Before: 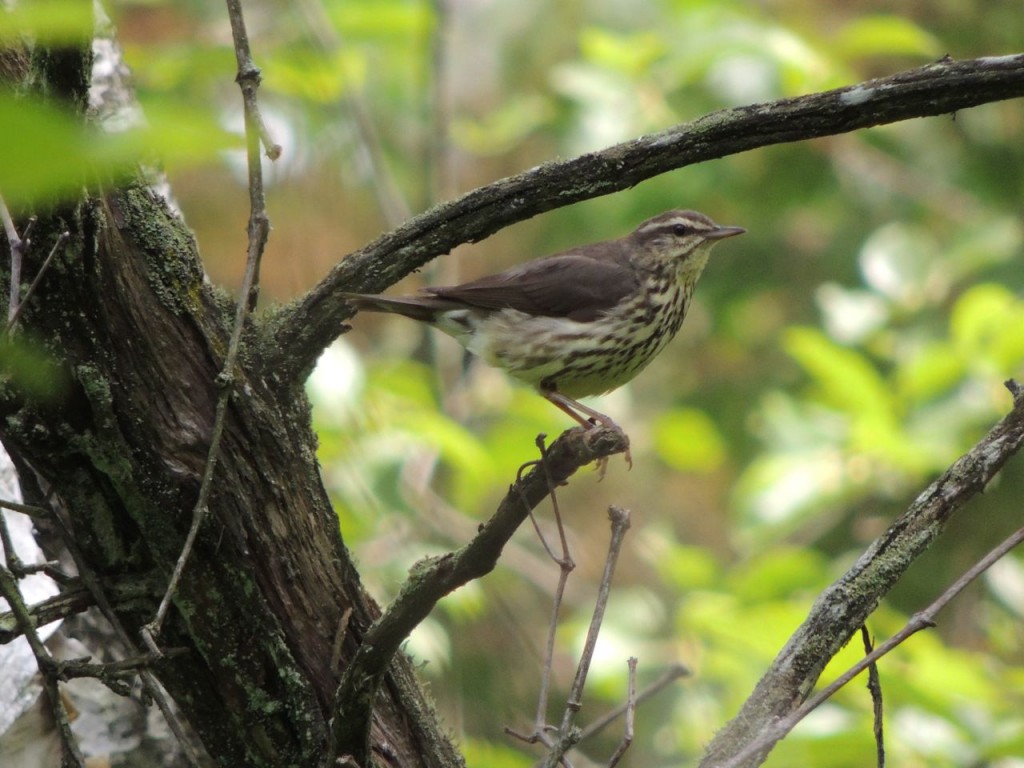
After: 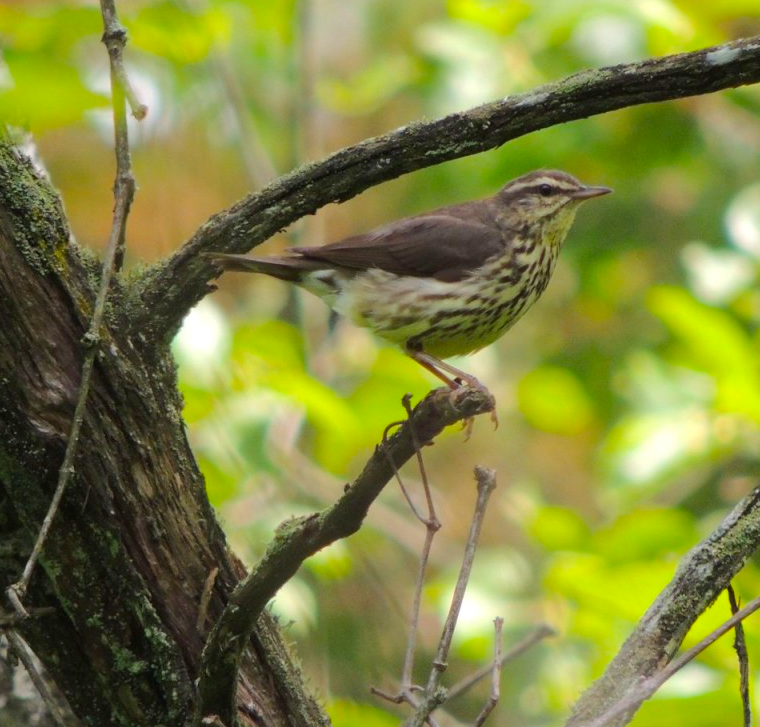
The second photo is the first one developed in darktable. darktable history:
color balance rgb: perceptual saturation grading › global saturation 25%, perceptual brilliance grading › mid-tones 10%, perceptual brilliance grading › shadows 15%, global vibrance 20%
crop and rotate: left 13.15%, top 5.251%, right 12.609%
